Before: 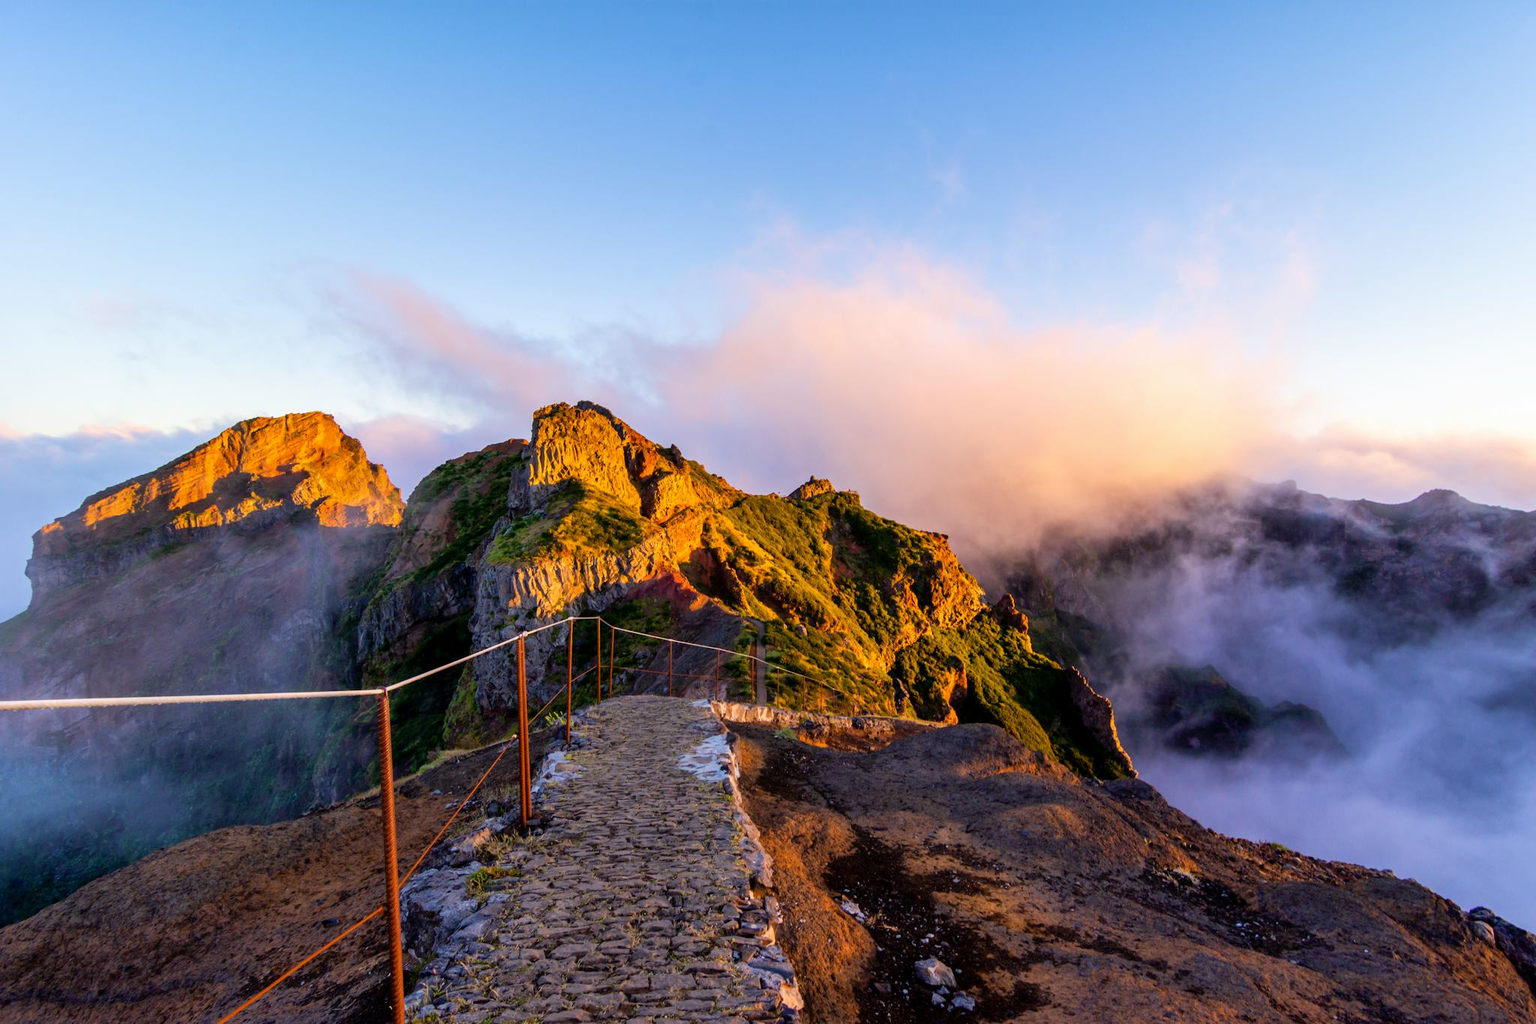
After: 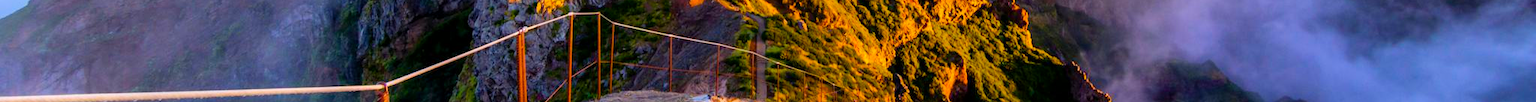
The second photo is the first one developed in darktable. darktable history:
crop and rotate: top 59.084%, bottom 30.916%
white balance: red 1, blue 1
color balance rgb: perceptual saturation grading › global saturation 25%, perceptual brilliance grading › mid-tones 10%, perceptual brilliance grading › shadows 15%, global vibrance 20%
